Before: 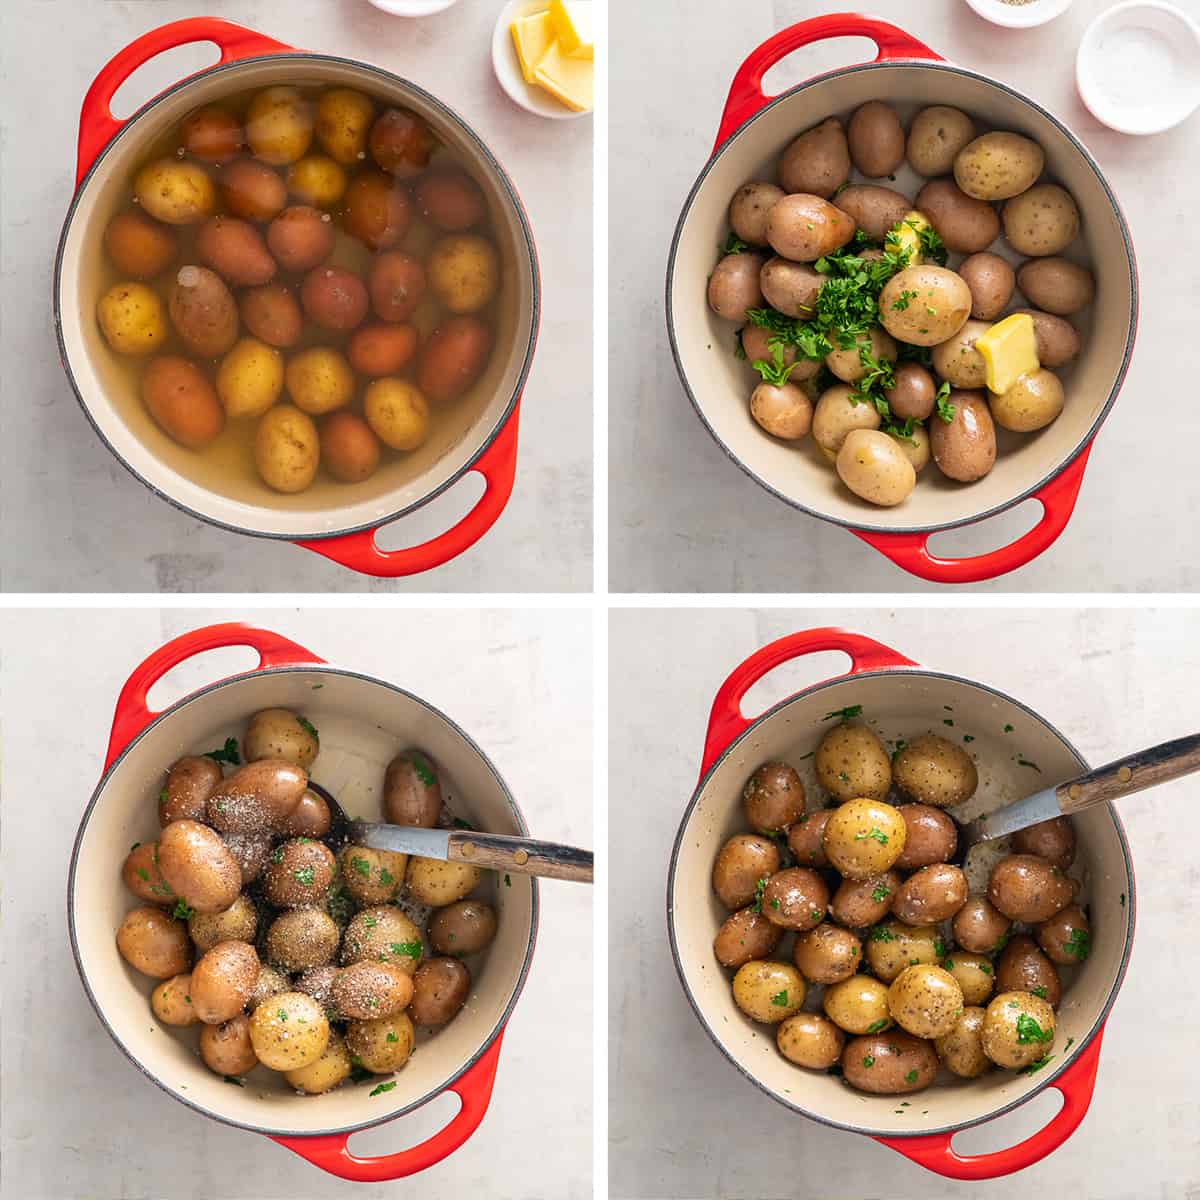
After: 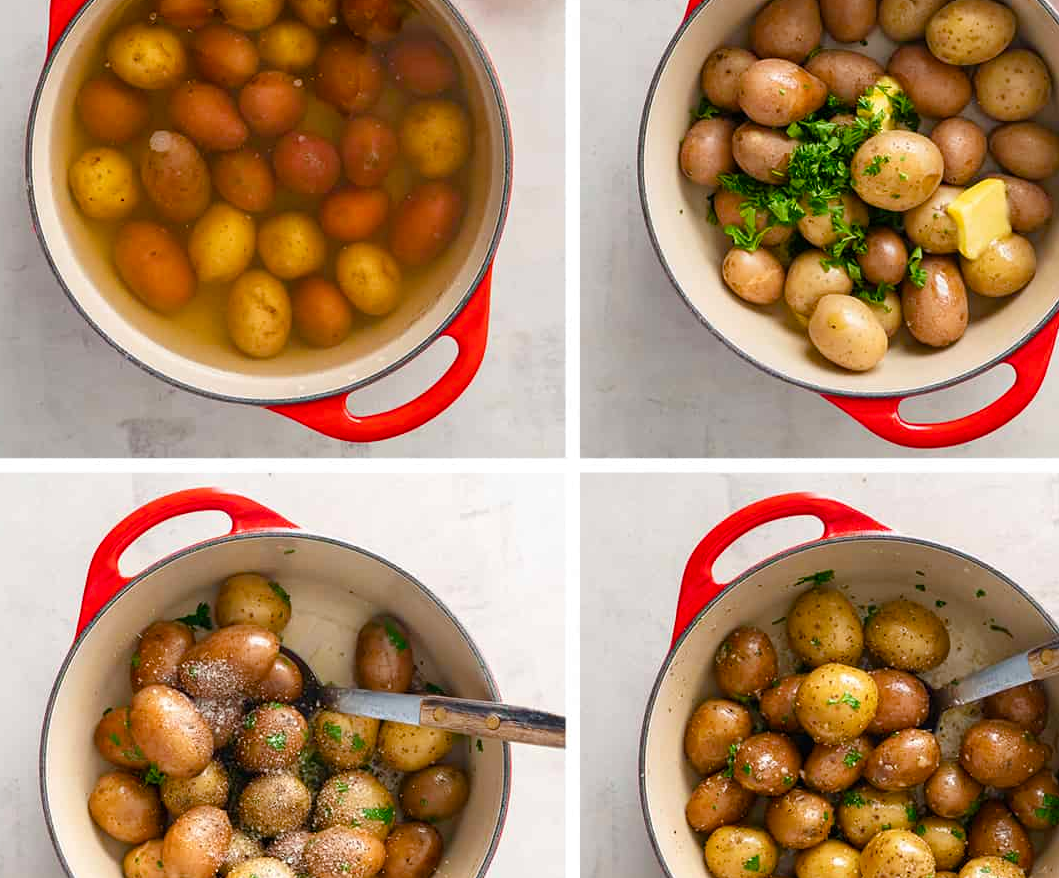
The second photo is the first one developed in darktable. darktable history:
color balance rgb: perceptual saturation grading › global saturation 20%, perceptual saturation grading › highlights -24.921%, perceptual saturation grading › shadows 25.707%, global vibrance 20.568%
crop and rotate: left 2.381%, top 11.284%, right 9.335%, bottom 15.48%
